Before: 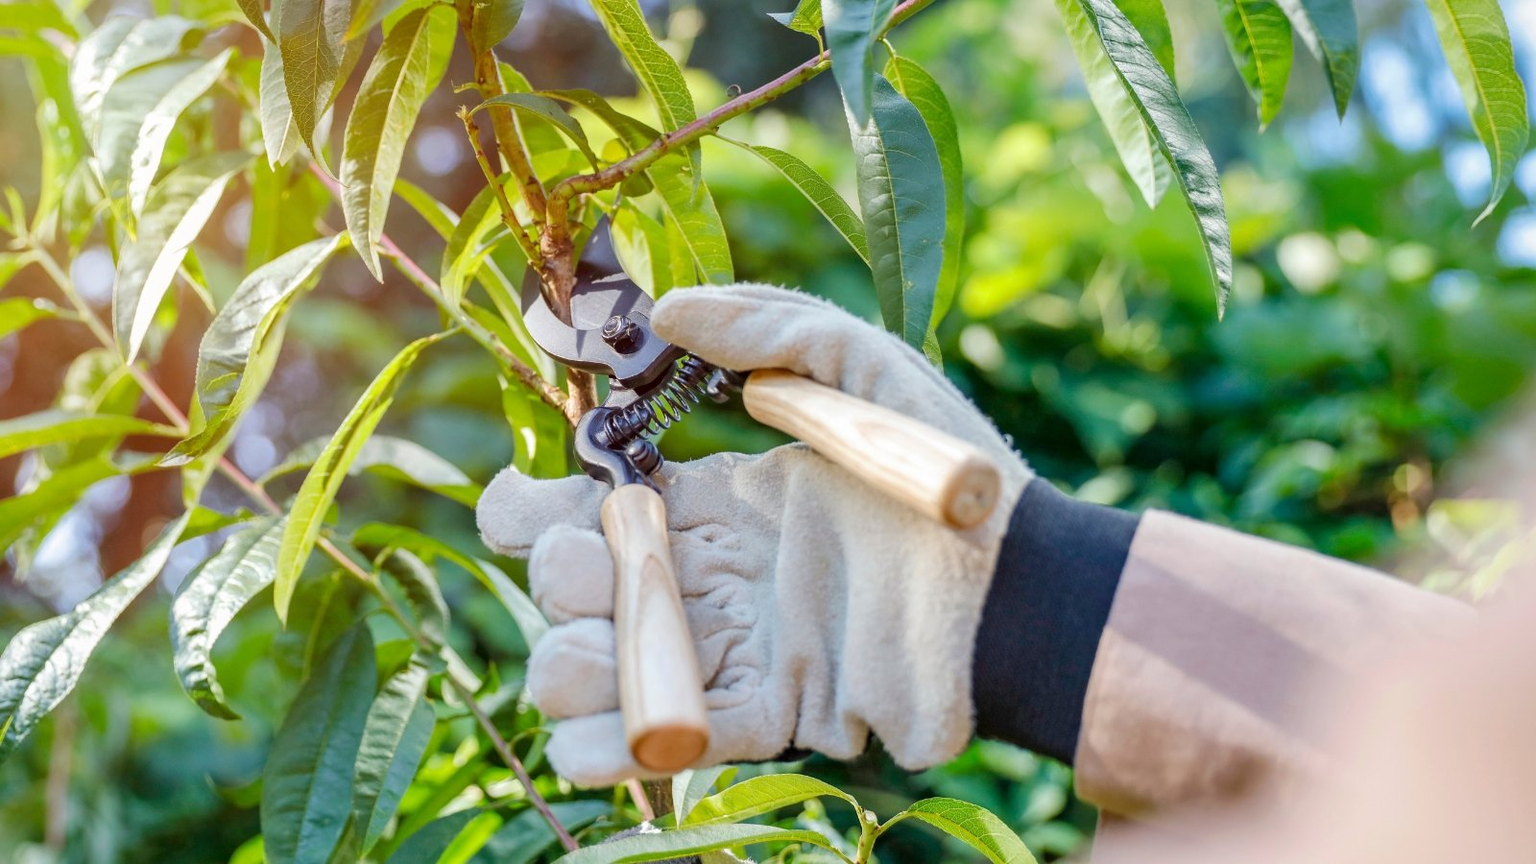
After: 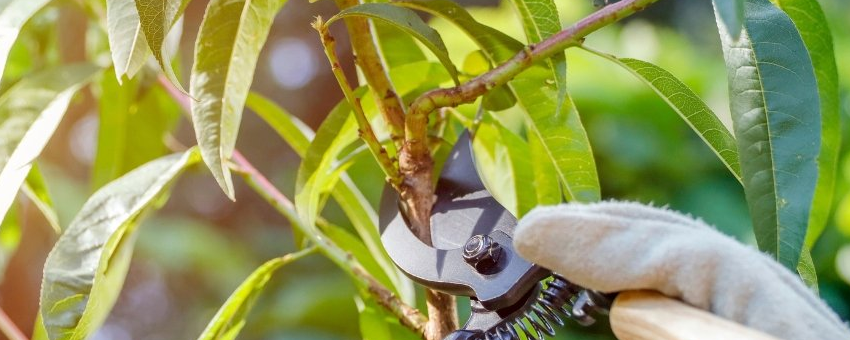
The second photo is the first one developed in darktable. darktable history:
crop: left 10.266%, top 10.476%, right 36.568%, bottom 51.669%
